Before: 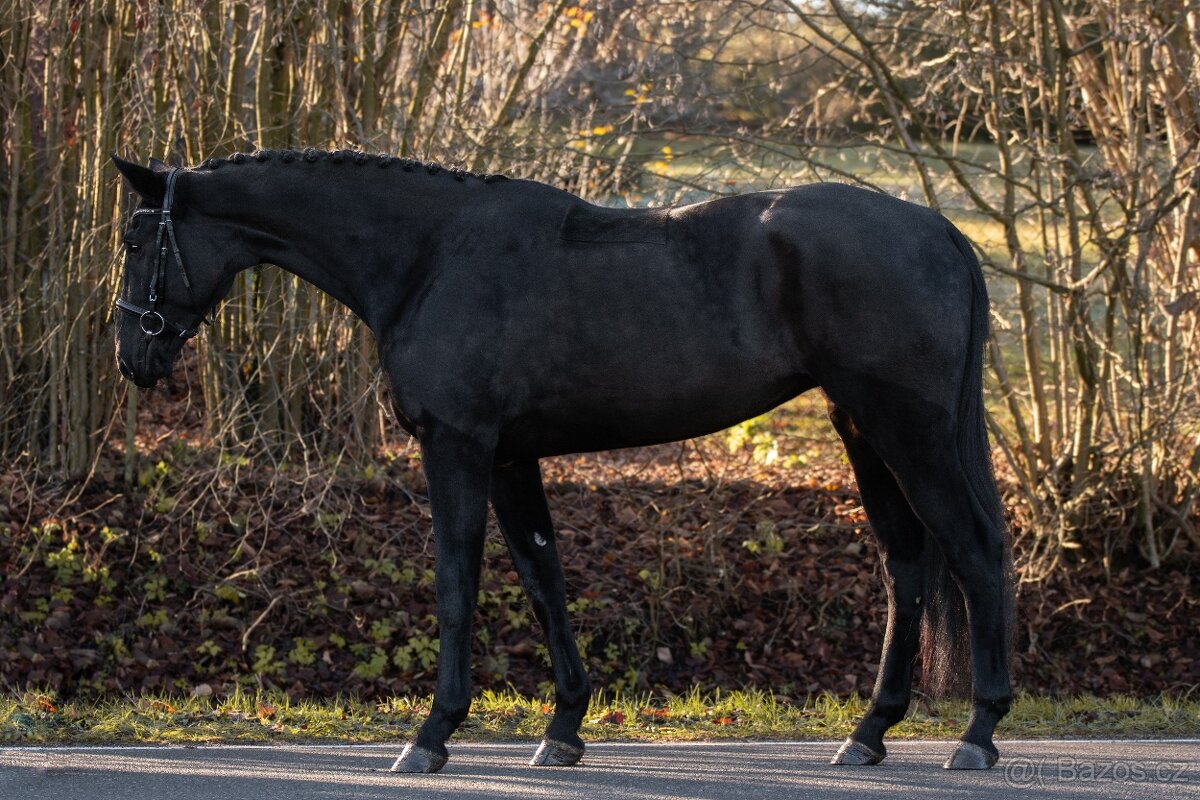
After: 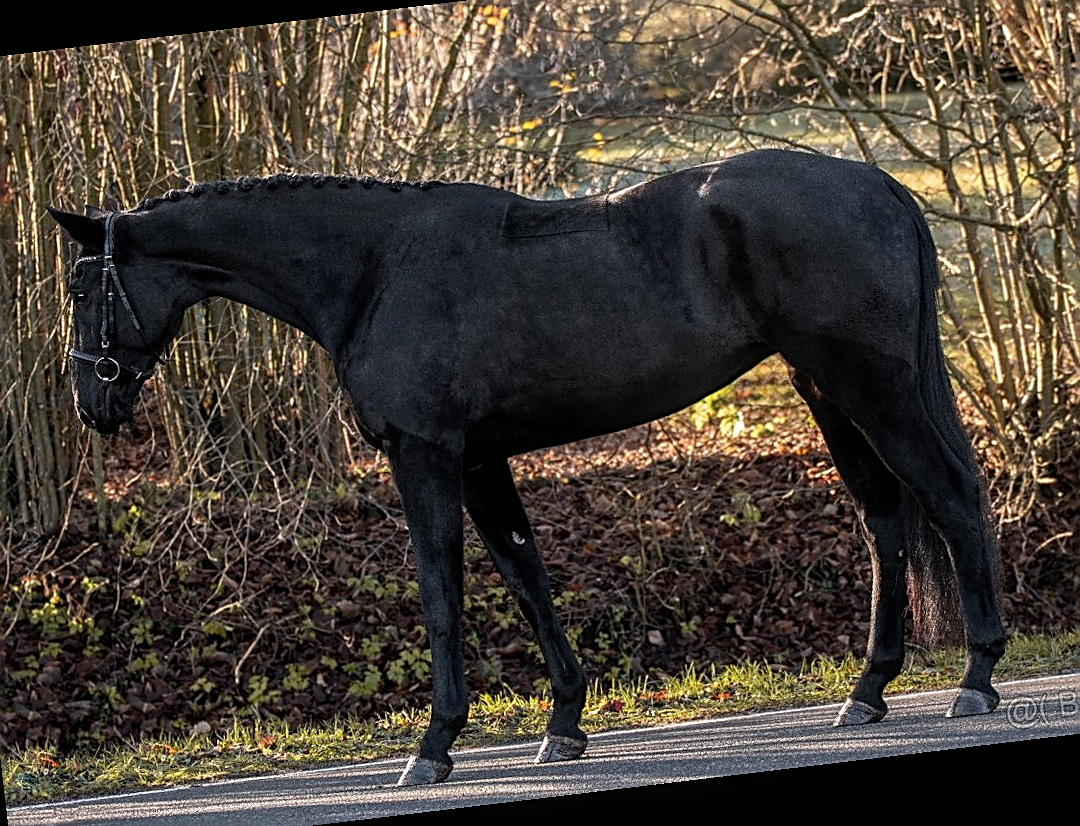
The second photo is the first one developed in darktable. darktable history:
rotate and perspective: rotation -6.83°, automatic cropping off
crop: left 6.446%, top 8.188%, right 9.538%, bottom 3.548%
sharpen: amount 1
local contrast: on, module defaults
